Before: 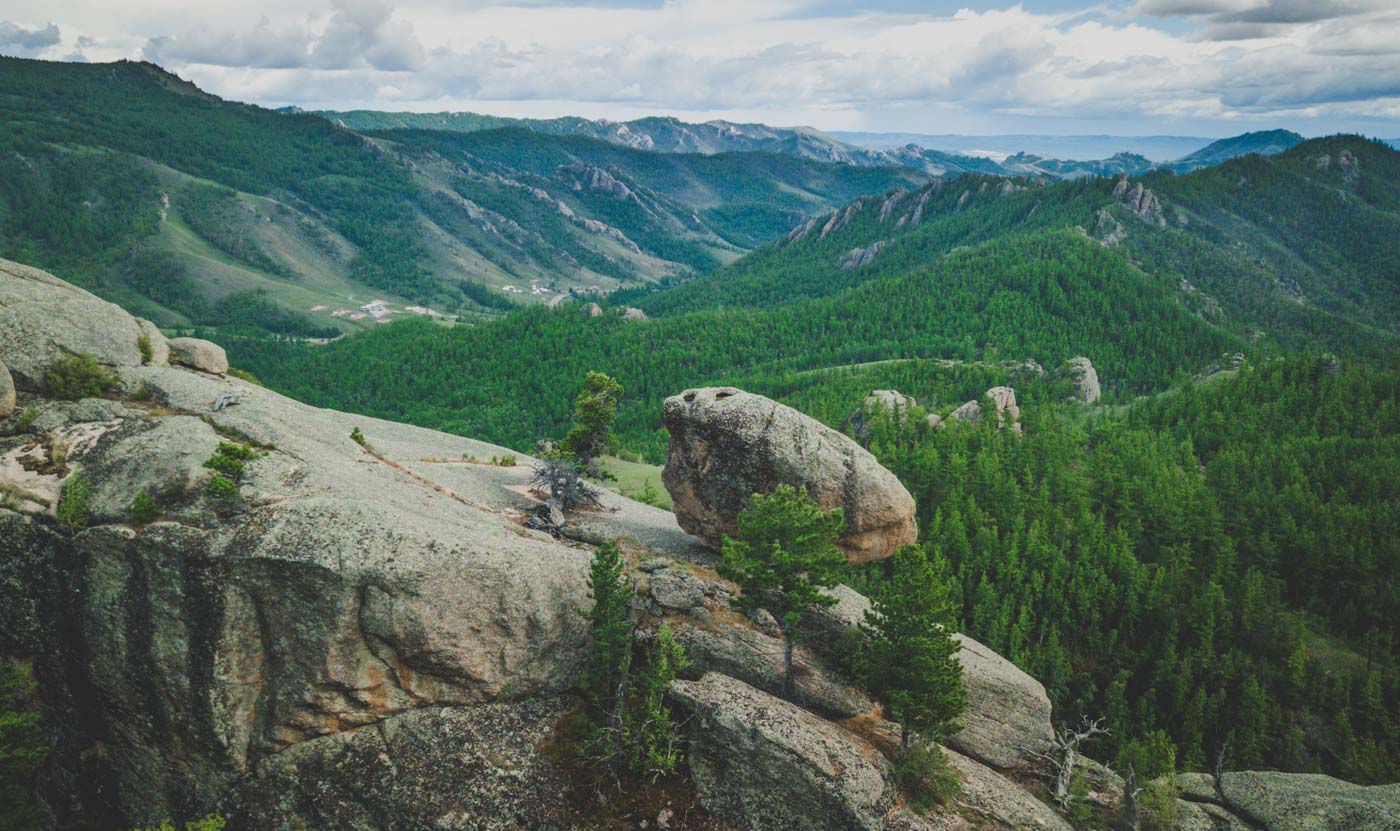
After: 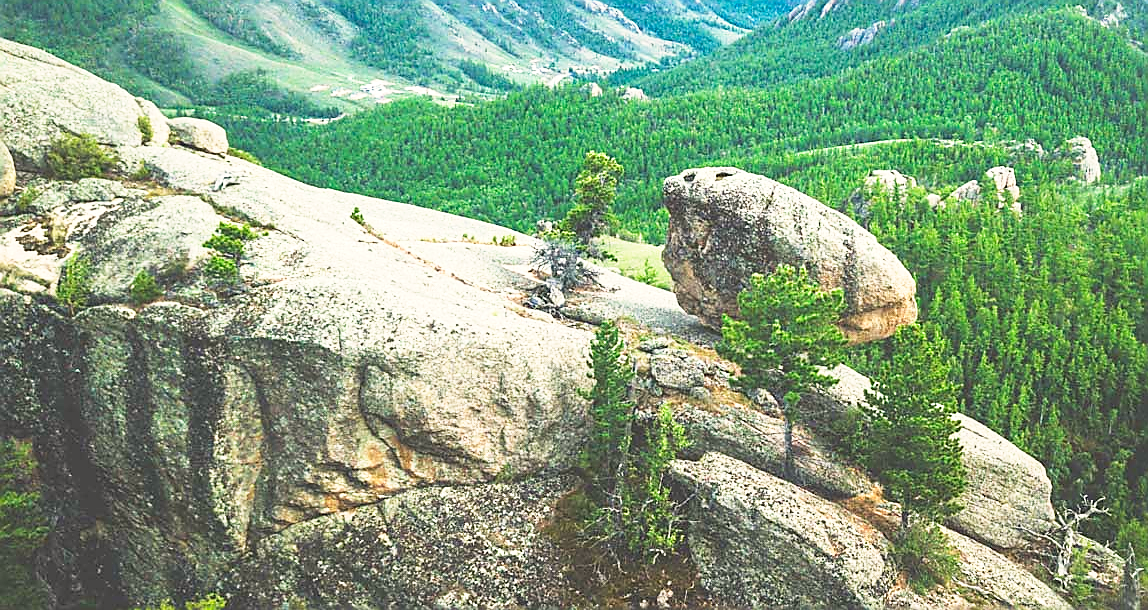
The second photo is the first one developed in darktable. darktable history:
crop: top 26.585%, right 17.968%
exposure: black level correction 0, exposure 0.933 EV, compensate exposure bias true, compensate highlight preservation false
color correction: highlights a* 0.857, highlights b* 2.78, saturation 1.08
sharpen: radius 1.424, amount 1.262, threshold 0.657
base curve: curves: ch0 [(0, 0) (0.557, 0.834) (1, 1)], preserve colors none
